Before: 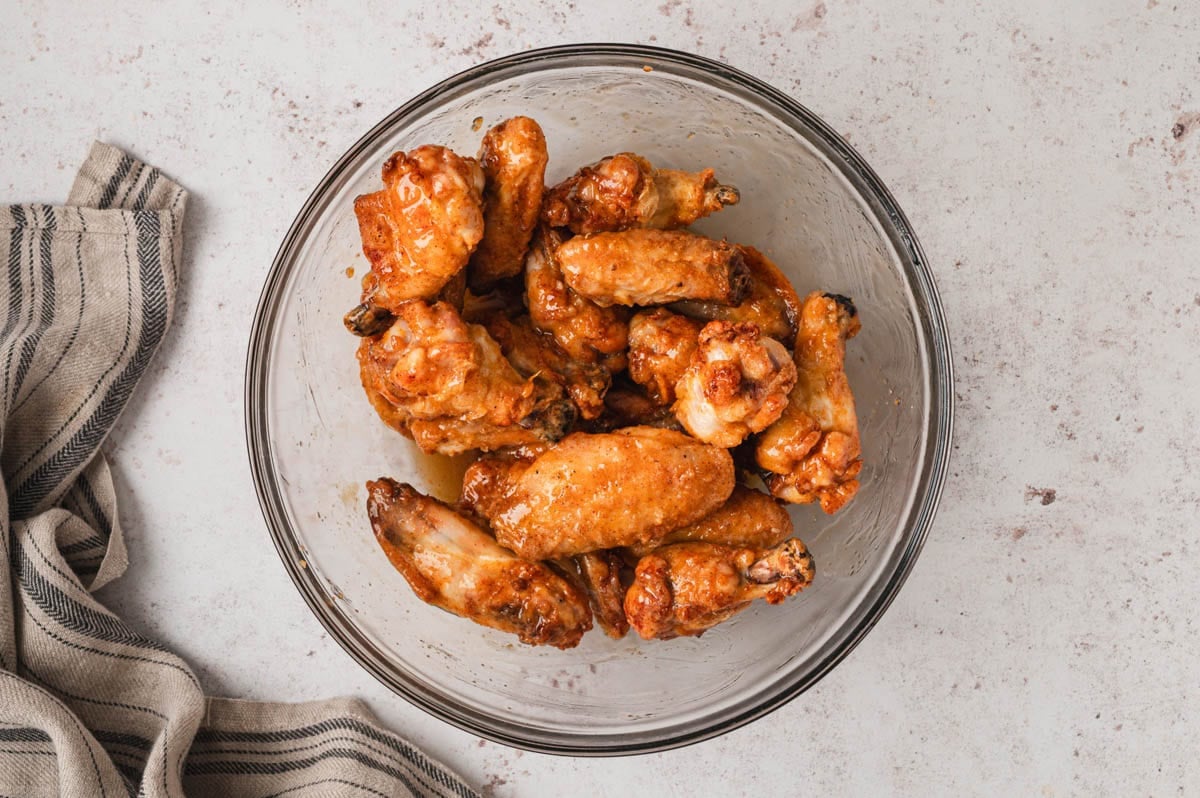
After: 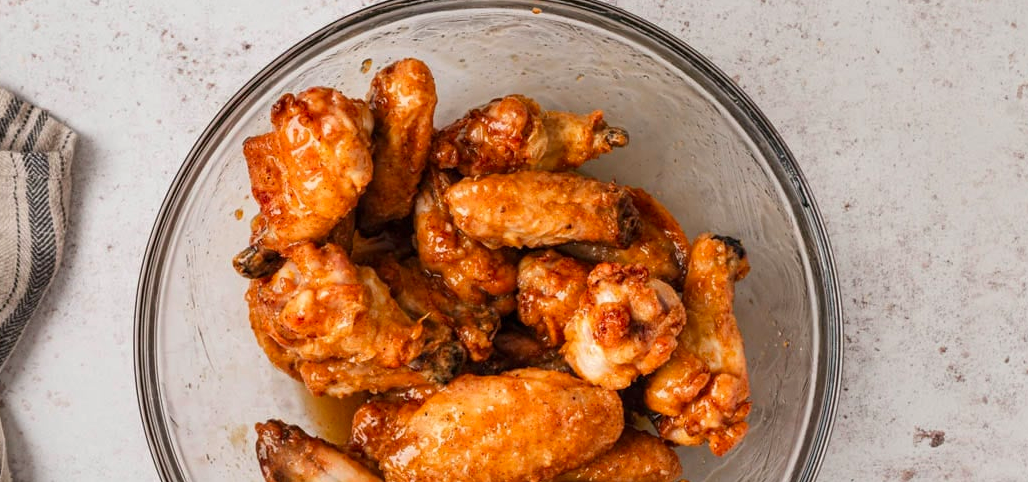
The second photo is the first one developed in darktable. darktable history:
crop and rotate: left 9.25%, top 7.304%, right 5.026%, bottom 32.201%
local contrast: highlights 102%, shadows 100%, detail 120%, midtone range 0.2
contrast brightness saturation: saturation 0.133
exposure: exposure -0.042 EV, compensate highlight preservation false
